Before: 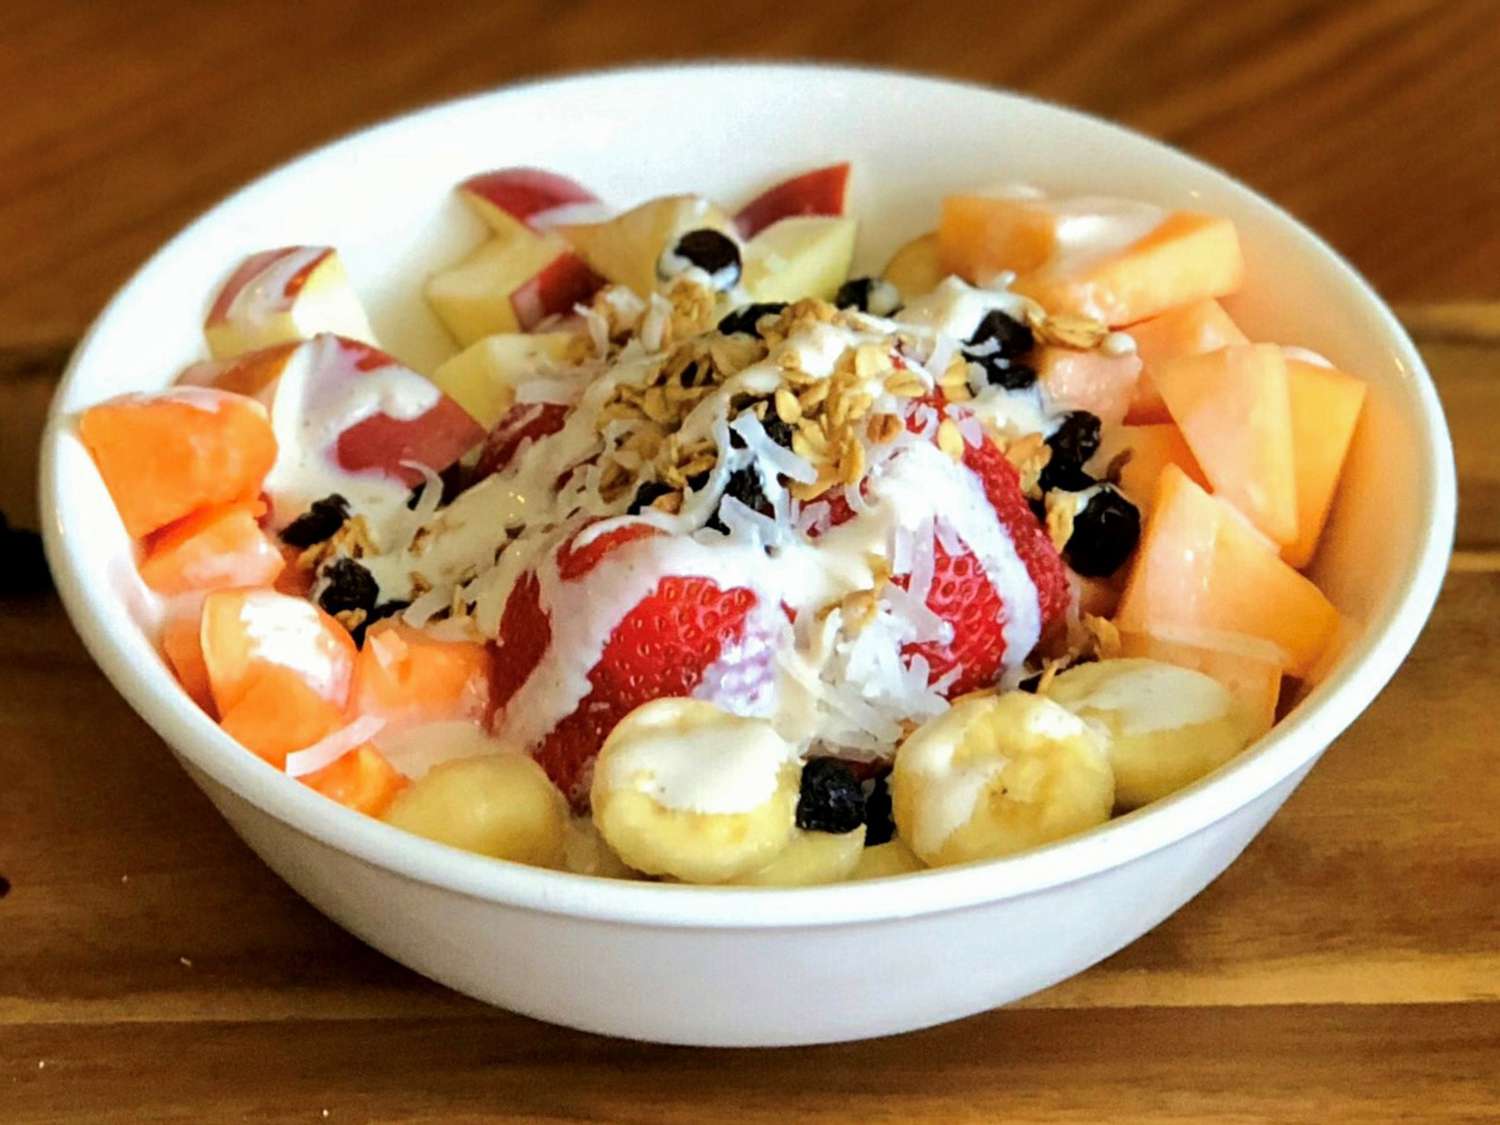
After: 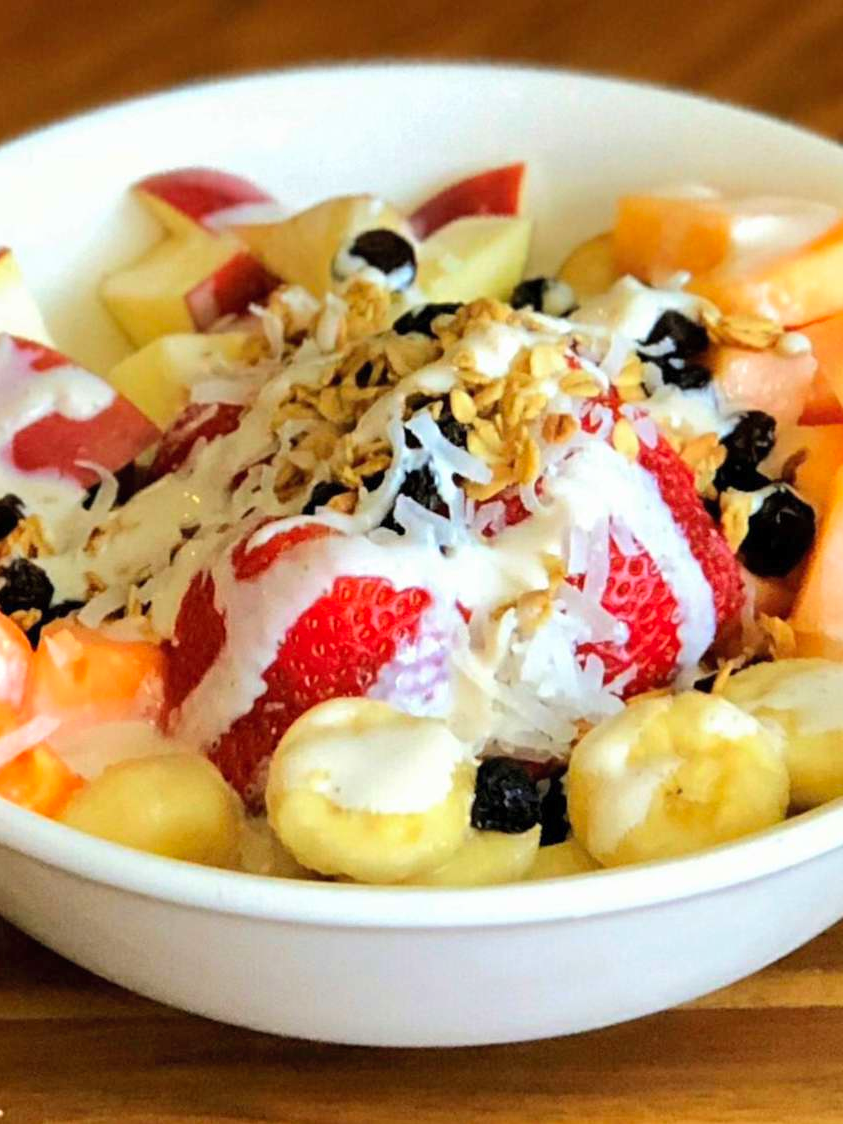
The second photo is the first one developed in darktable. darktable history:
crop: left 21.674%, right 22.086%
contrast brightness saturation: contrast 0.07, brightness 0.08, saturation 0.18
